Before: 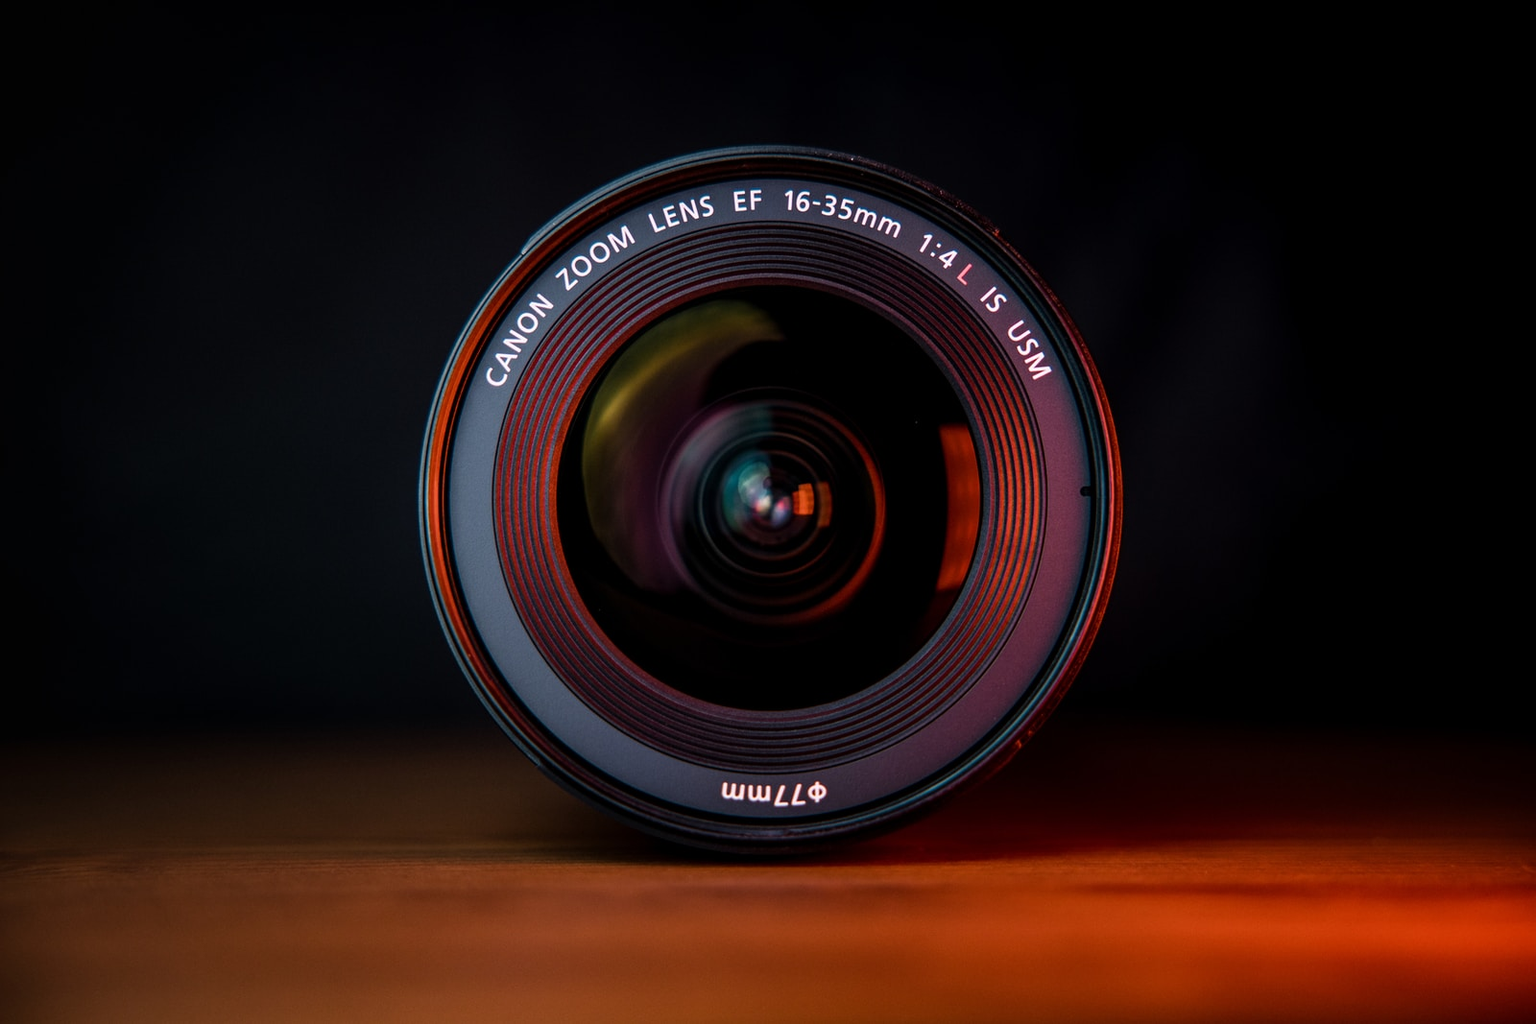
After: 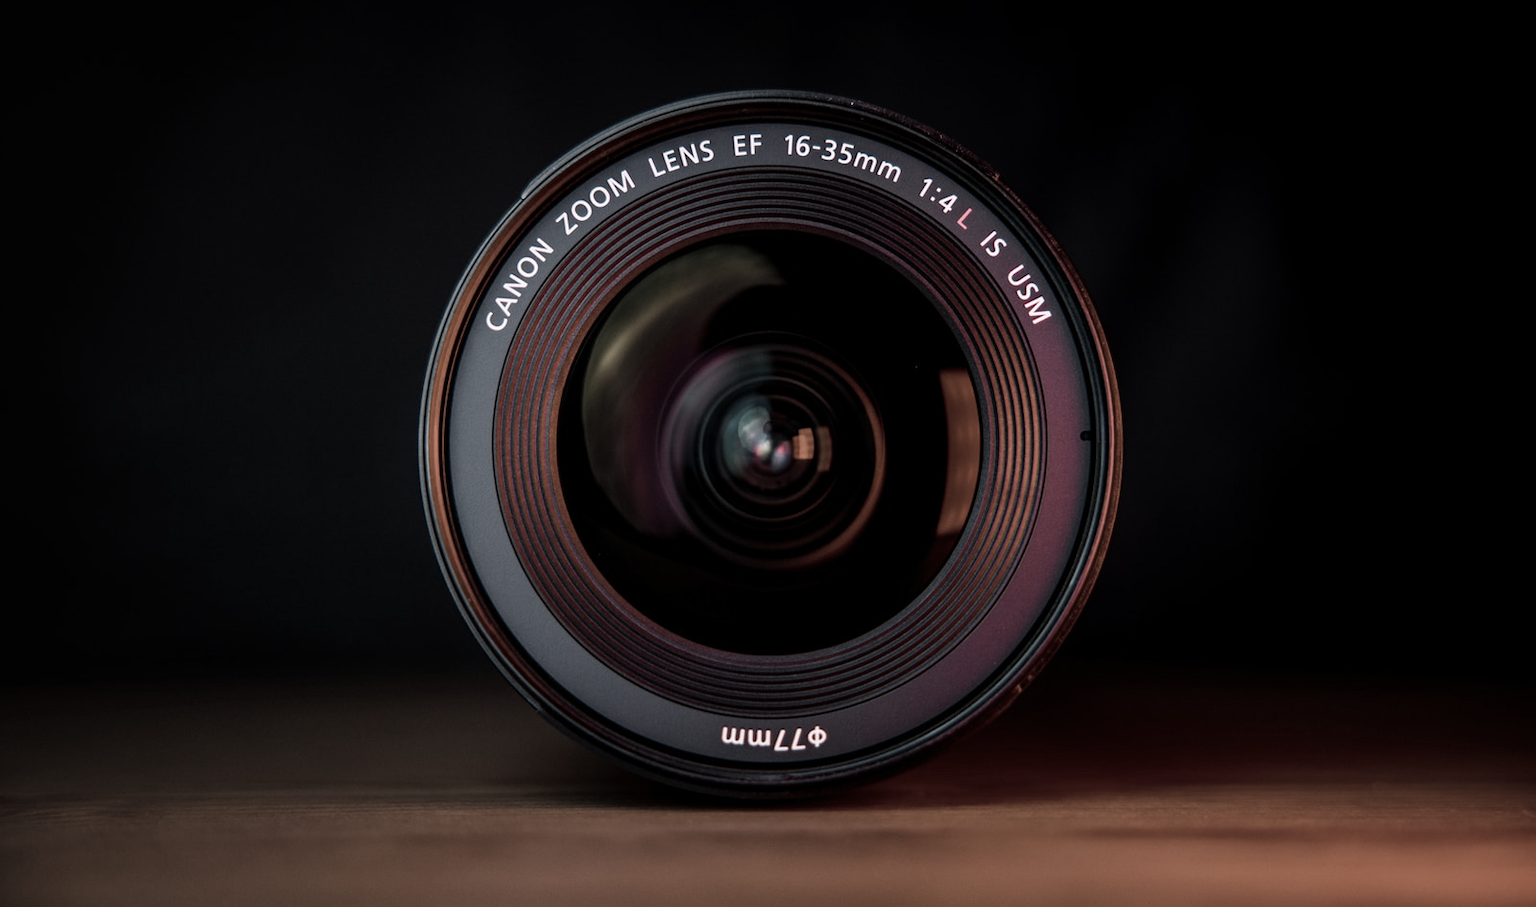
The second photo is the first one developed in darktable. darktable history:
crop and rotate: top 5.51%, bottom 5.896%
color zones: curves: ch1 [(0, 0.34) (0.143, 0.164) (0.286, 0.152) (0.429, 0.176) (0.571, 0.173) (0.714, 0.188) (0.857, 0.199) (1, 0.34)]
